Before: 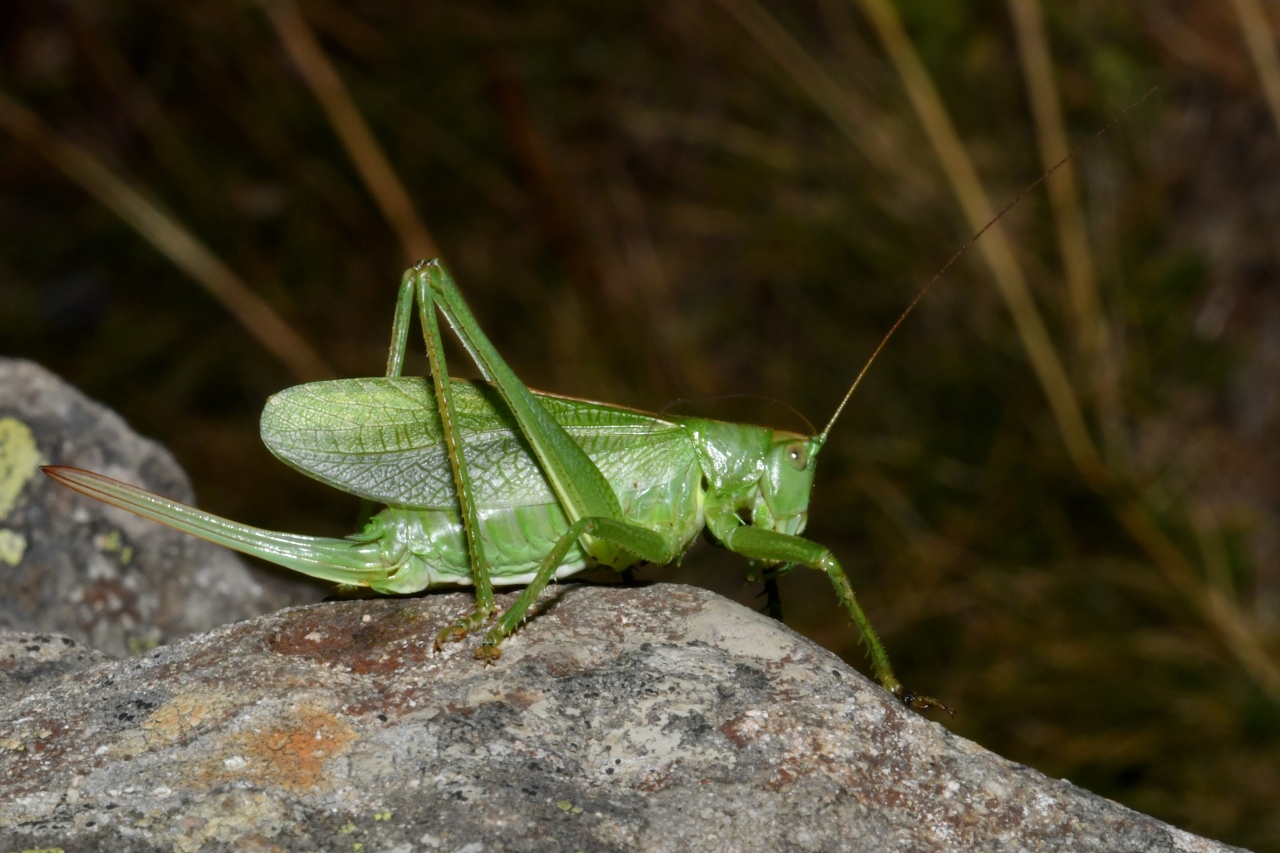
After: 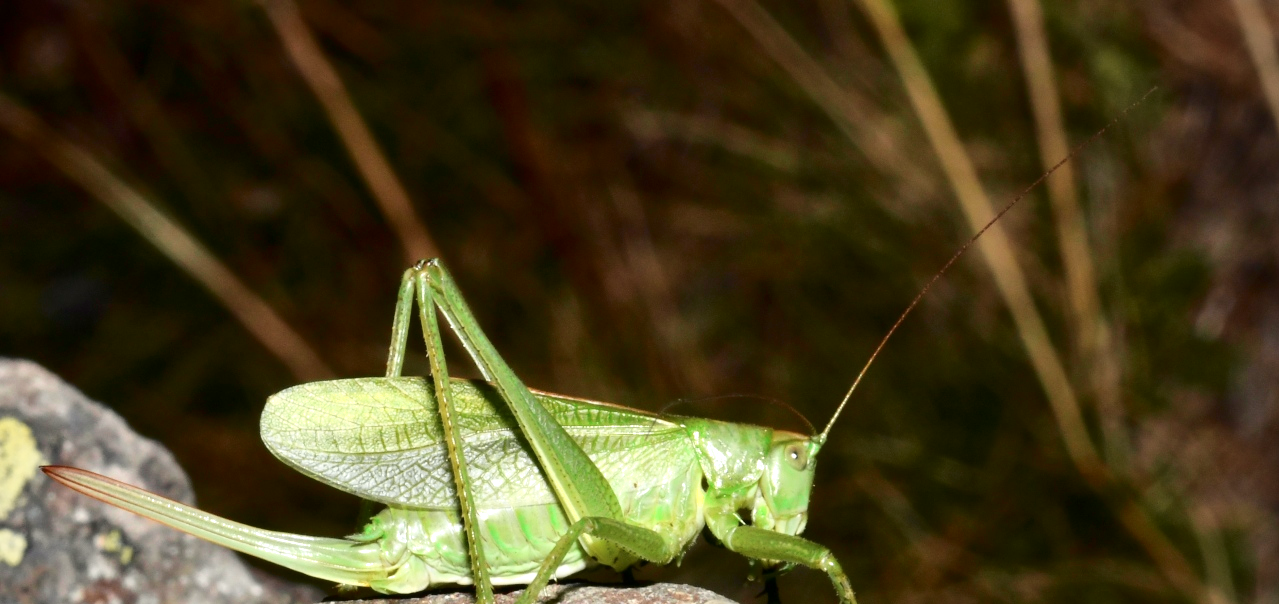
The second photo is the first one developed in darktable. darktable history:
crop: bottom 29.124%
shadows and highlights: shadows 1.25, highlights 41
tone curve: curves: ch0 [(0, 0) (0.105, 0.068) (0.181, 0.14) (0.28, 0.259) (0.384, 0.404) (0.485, 0.531) (0.638, 0.681) (0.87, 0.883) (1, 0.977)]; ch1 [(0, 0) (0.161, 0.092) (0.35, 0.33) (0.379, 0.401) (0.456, 0.469) (0.501, 0.499) (0.516, 0.524) (0.562, 0.569) (0.635, 0.646) (1, 1)]; ch2 [(0, 0) (0.371, 0.362) (0.437, 0.437) (0.5, 0.5) (0.53, 0.524) (0.56, 0.561) (0.622, 0.606) (1, 1)], color space Lab, independent channels
vignetting: fall-off start 91.31%, brightness -0.395, saturation -0.306, center (-0.037, 0.146)
exposure: exposure 0.829 EV, compensate exposure bias true, compensate highlight preservation false
color correction: highlights a* 0.677, highlights b* 2.87, saturation 1.06
tone equalizer: edges refinement/feathering 500, mask exposure compensation -1.57 EV, preserve details no
